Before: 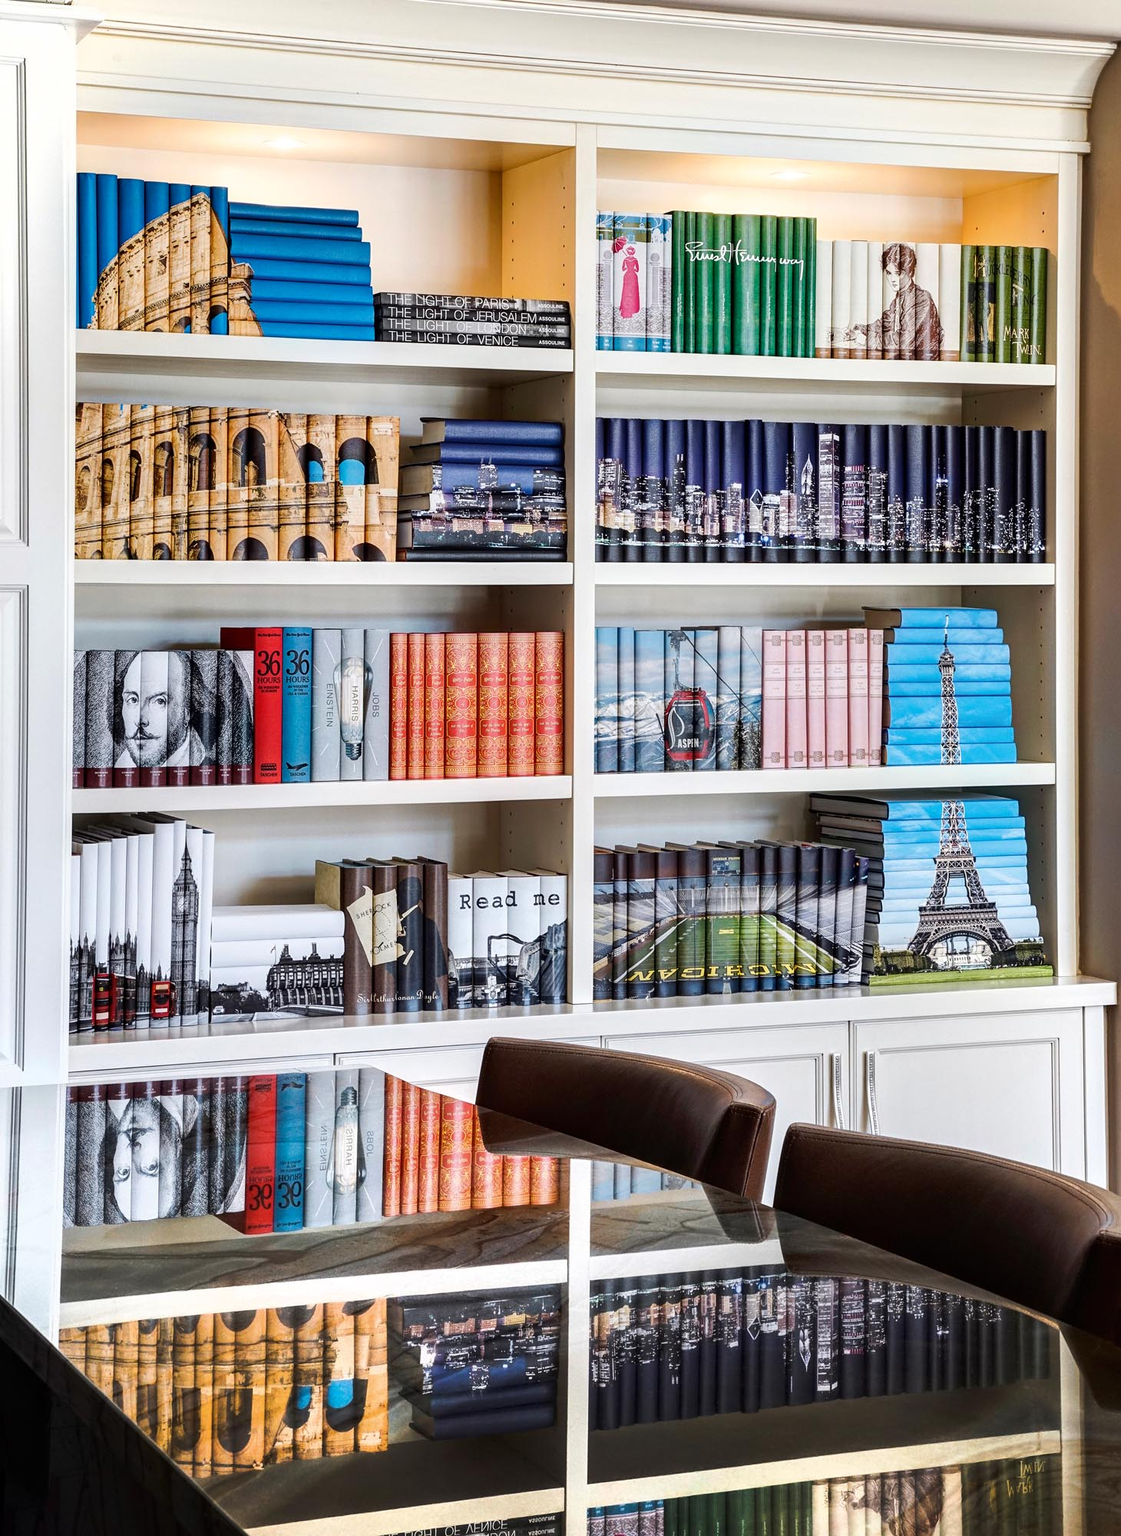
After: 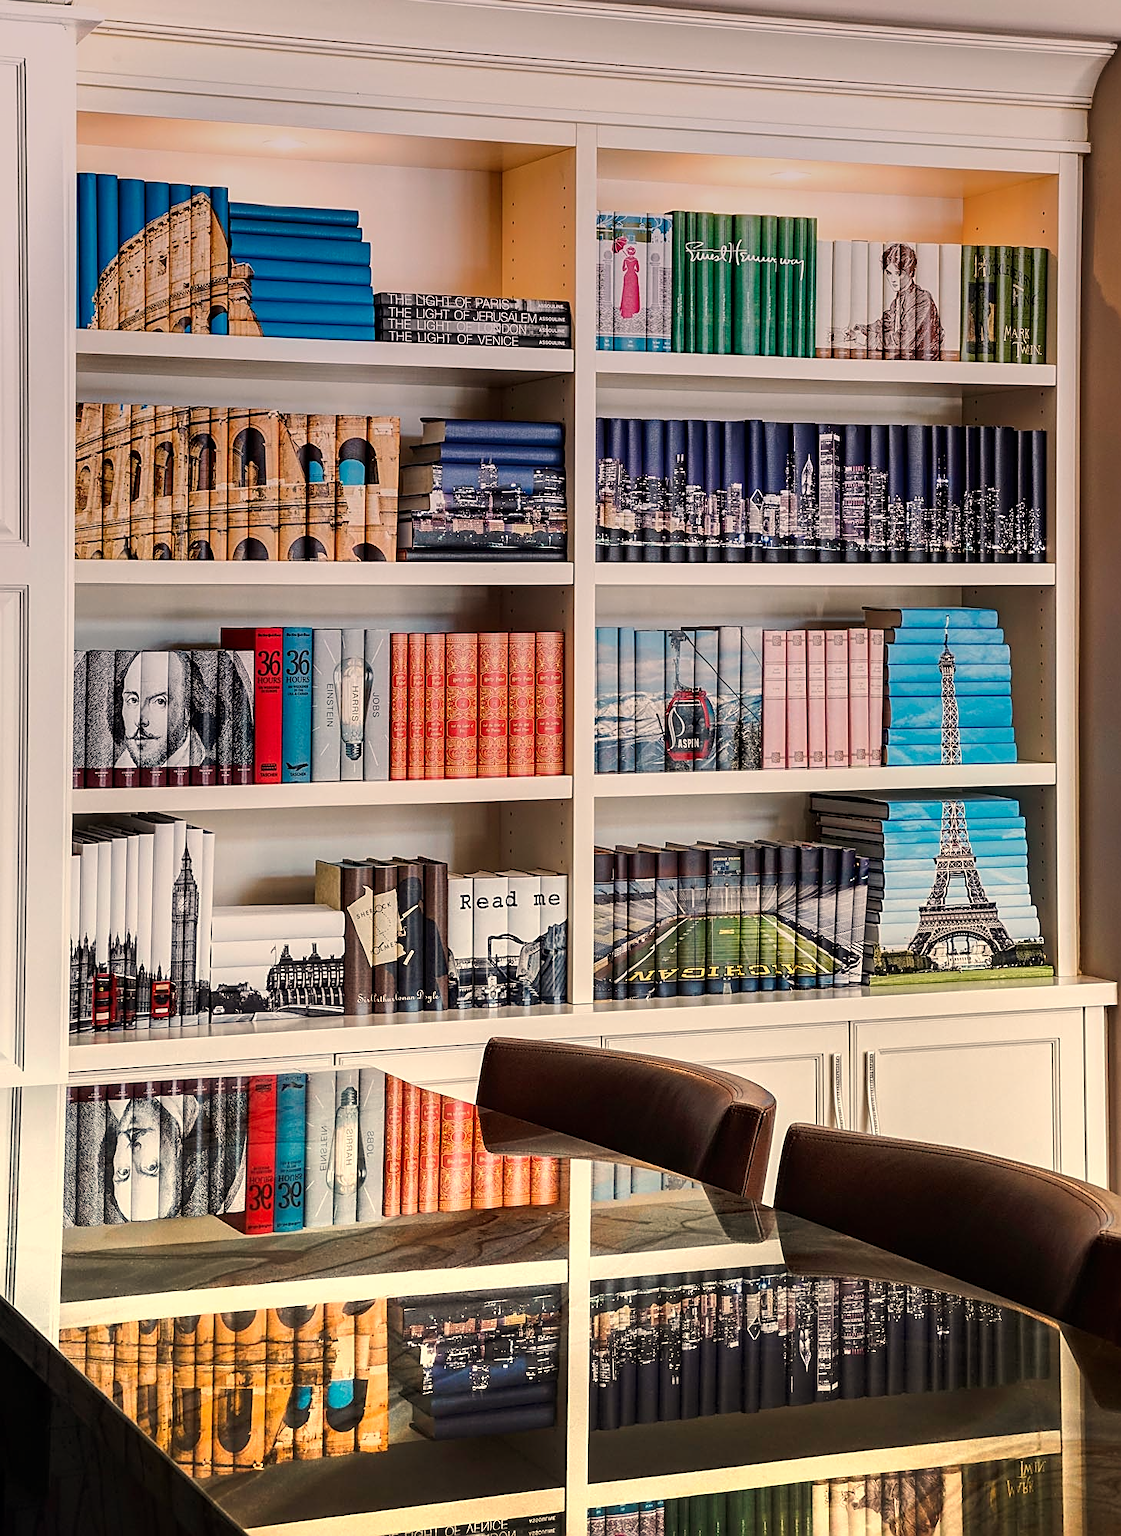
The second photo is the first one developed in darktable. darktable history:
white balance: red 1.123, blue 0.83
vibrance: on, module defaults
sharpen: amount 0.6
graduated density: hue 238.83°, saturation 50%
